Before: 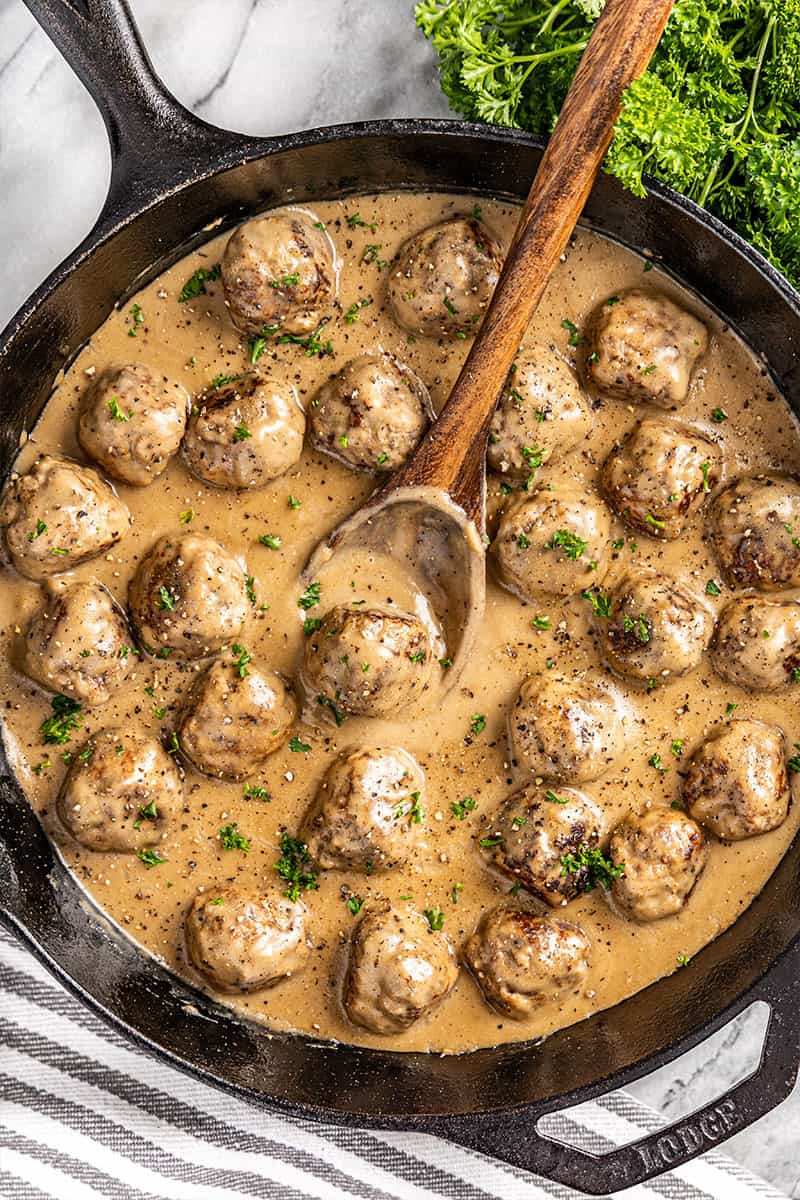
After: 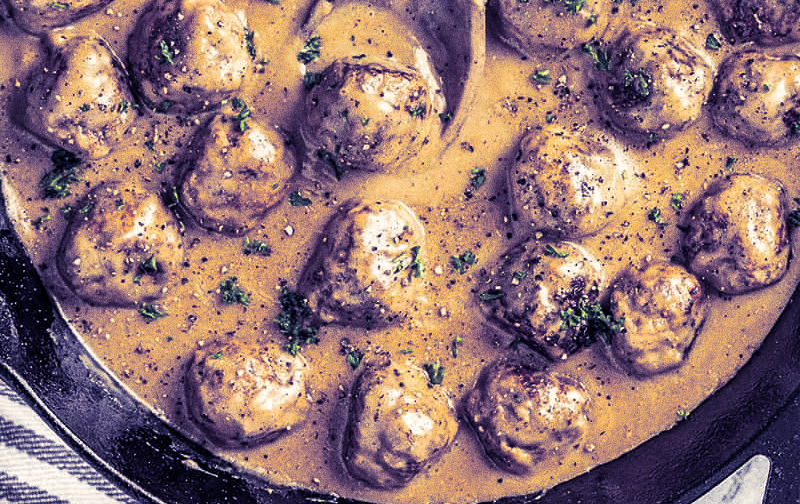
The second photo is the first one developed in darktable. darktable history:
split-toning: shadows › hue 242.67°, shadows › saturation 0.733, highlights › hue 45.33°, highlights › saturation 0.667, balance -53.304, compress 21.15%
grain: coarseness 8.68 ISO, strength 31.94%
crop: top 45.551%, bottom 12.262%
